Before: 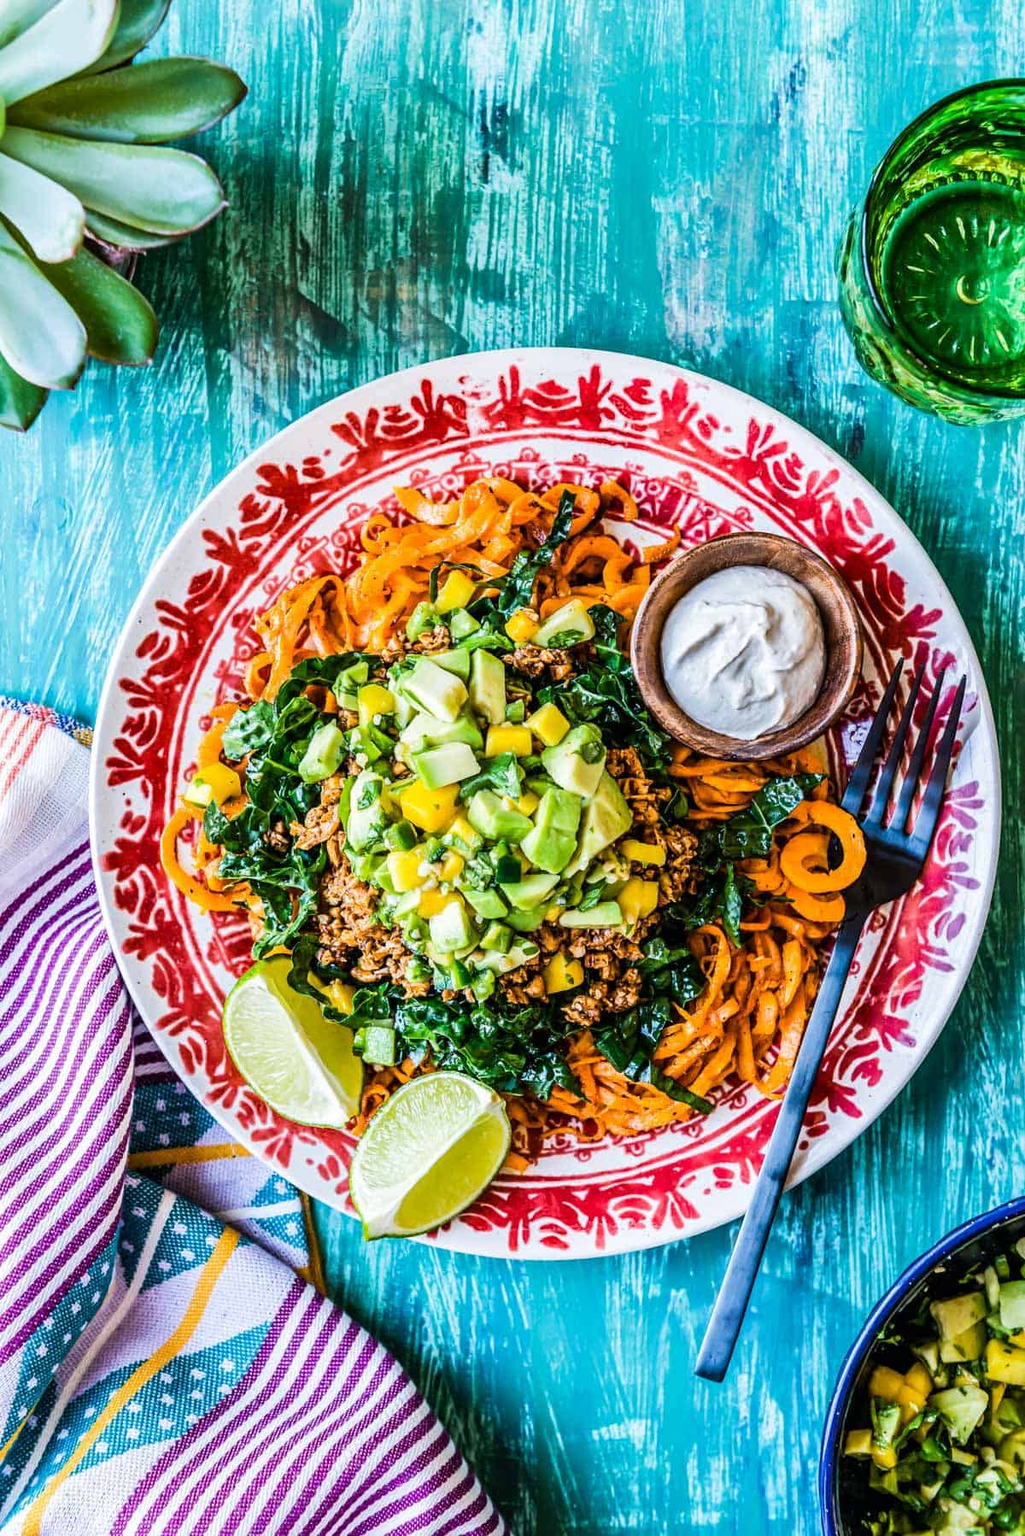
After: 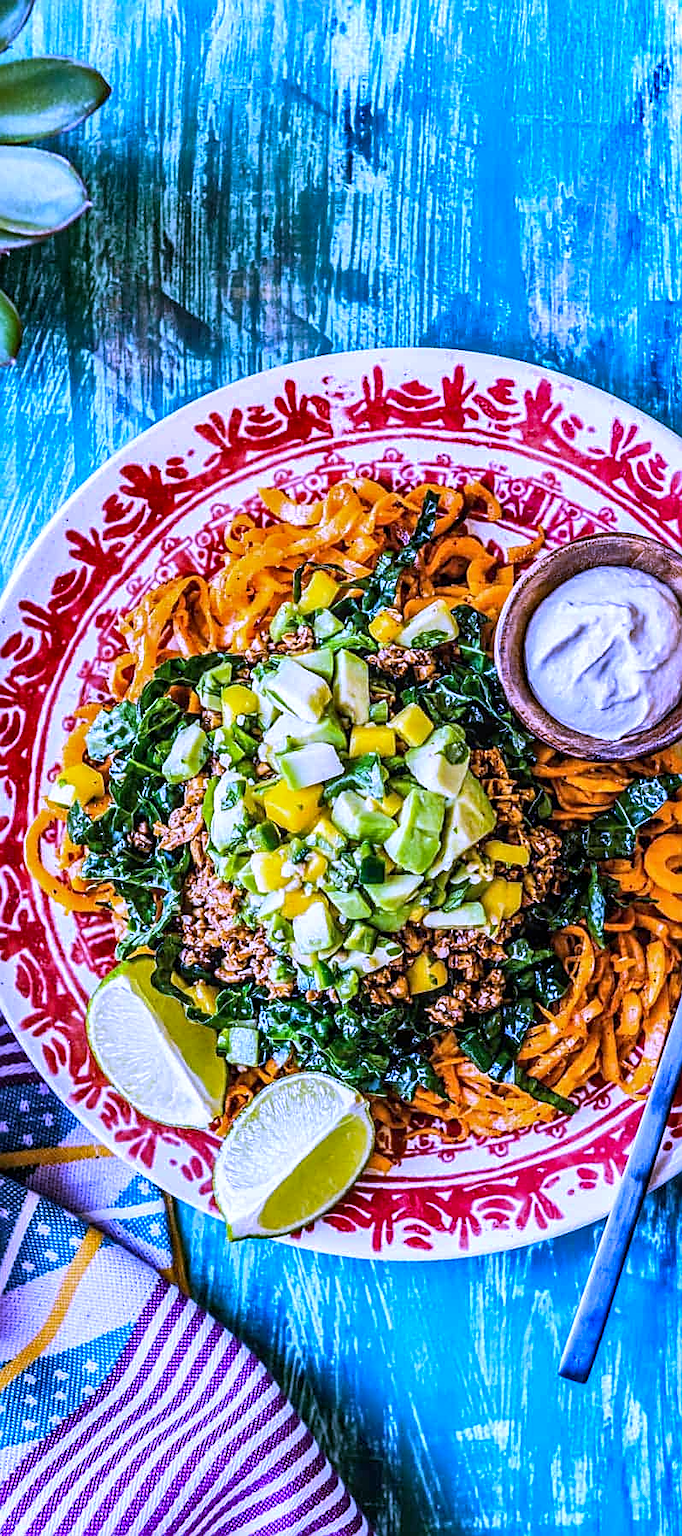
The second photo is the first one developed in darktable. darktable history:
local contrast: on, module defaults
tone equalizer: on, module defaults
crop and rotate: left 13.409%, right 19.924%
white balance: red 0.98, blue 1.61
sharpen: on, module defaults
shadows and highlights: shadows 43.71, white point adjustment -1.46, soften with gaussian
